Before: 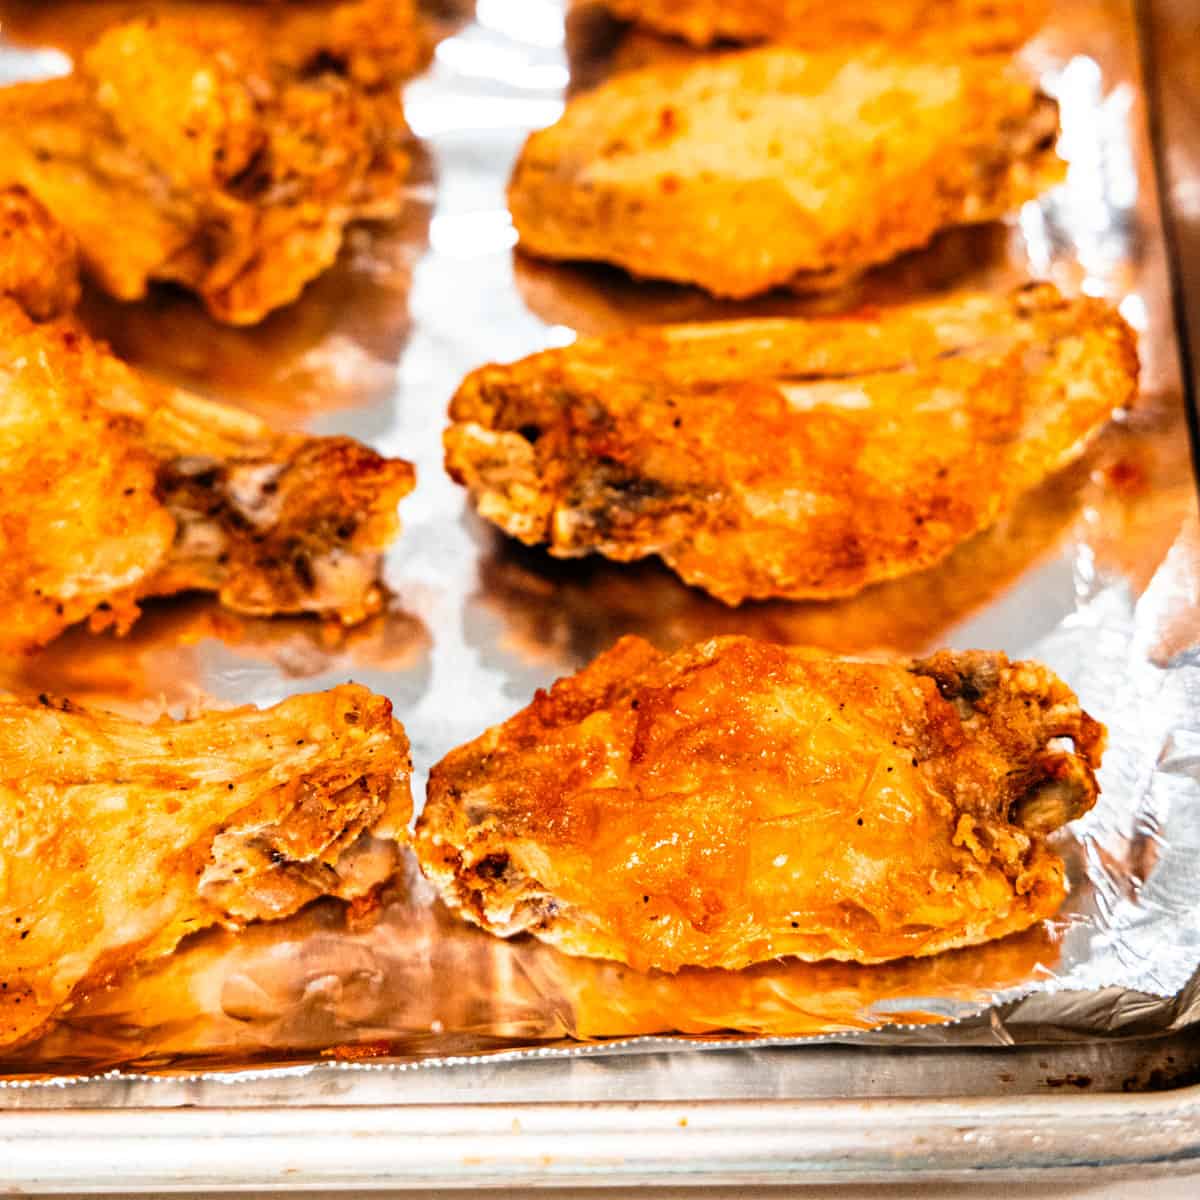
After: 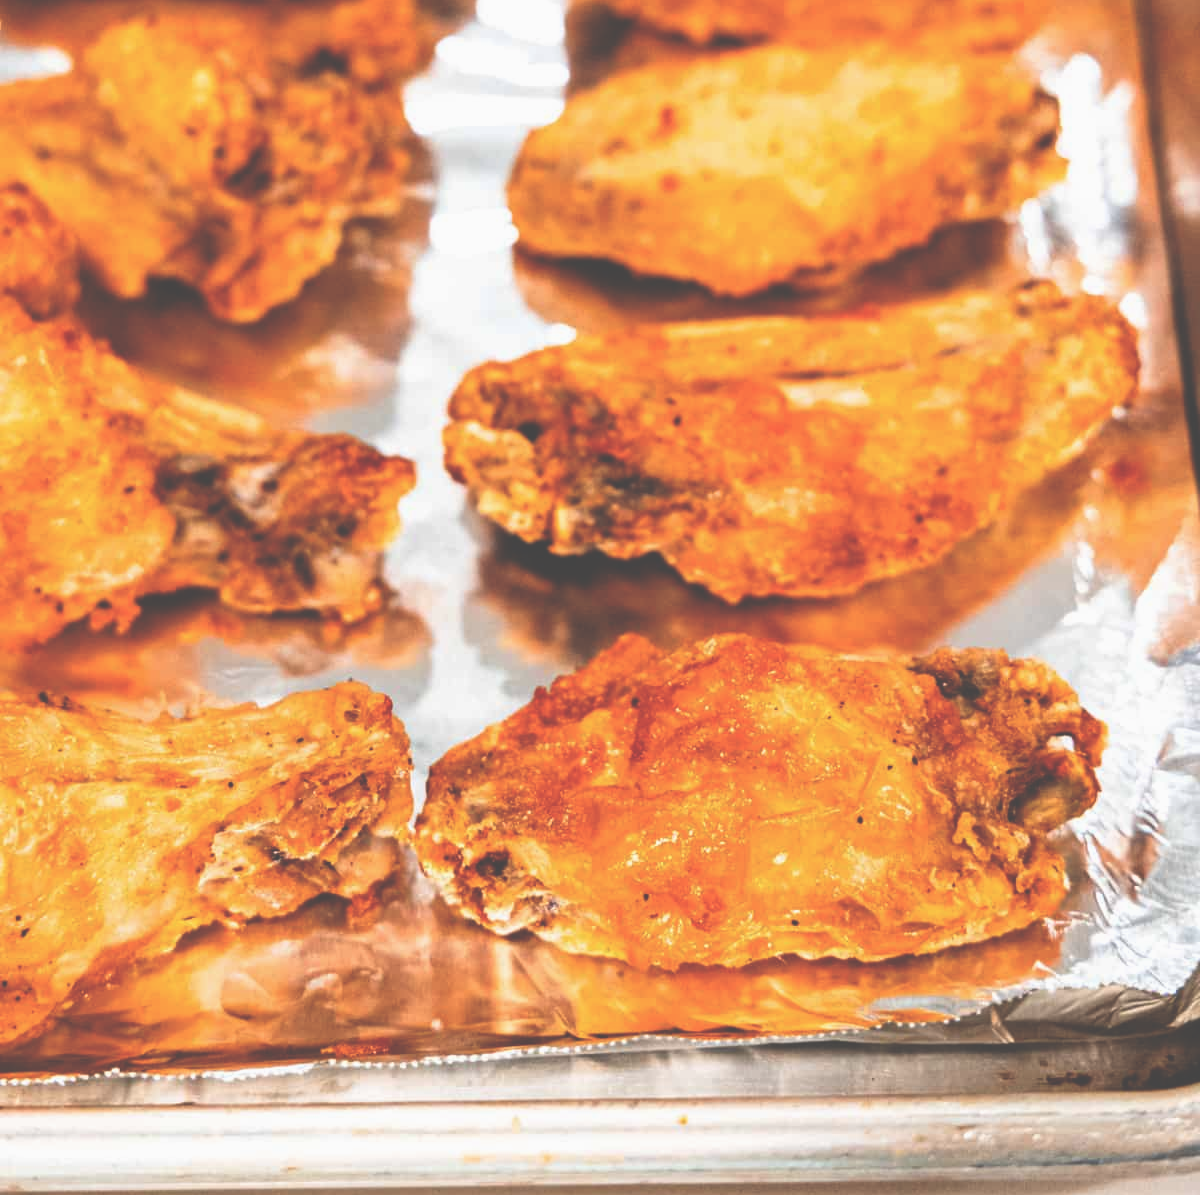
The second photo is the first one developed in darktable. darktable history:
crop: top 0.201%, bottom 0.167%
exposure: black level correction -0.063, exposure -0.049 EV, compensate exposure bias true, compensate highlight preservation false
